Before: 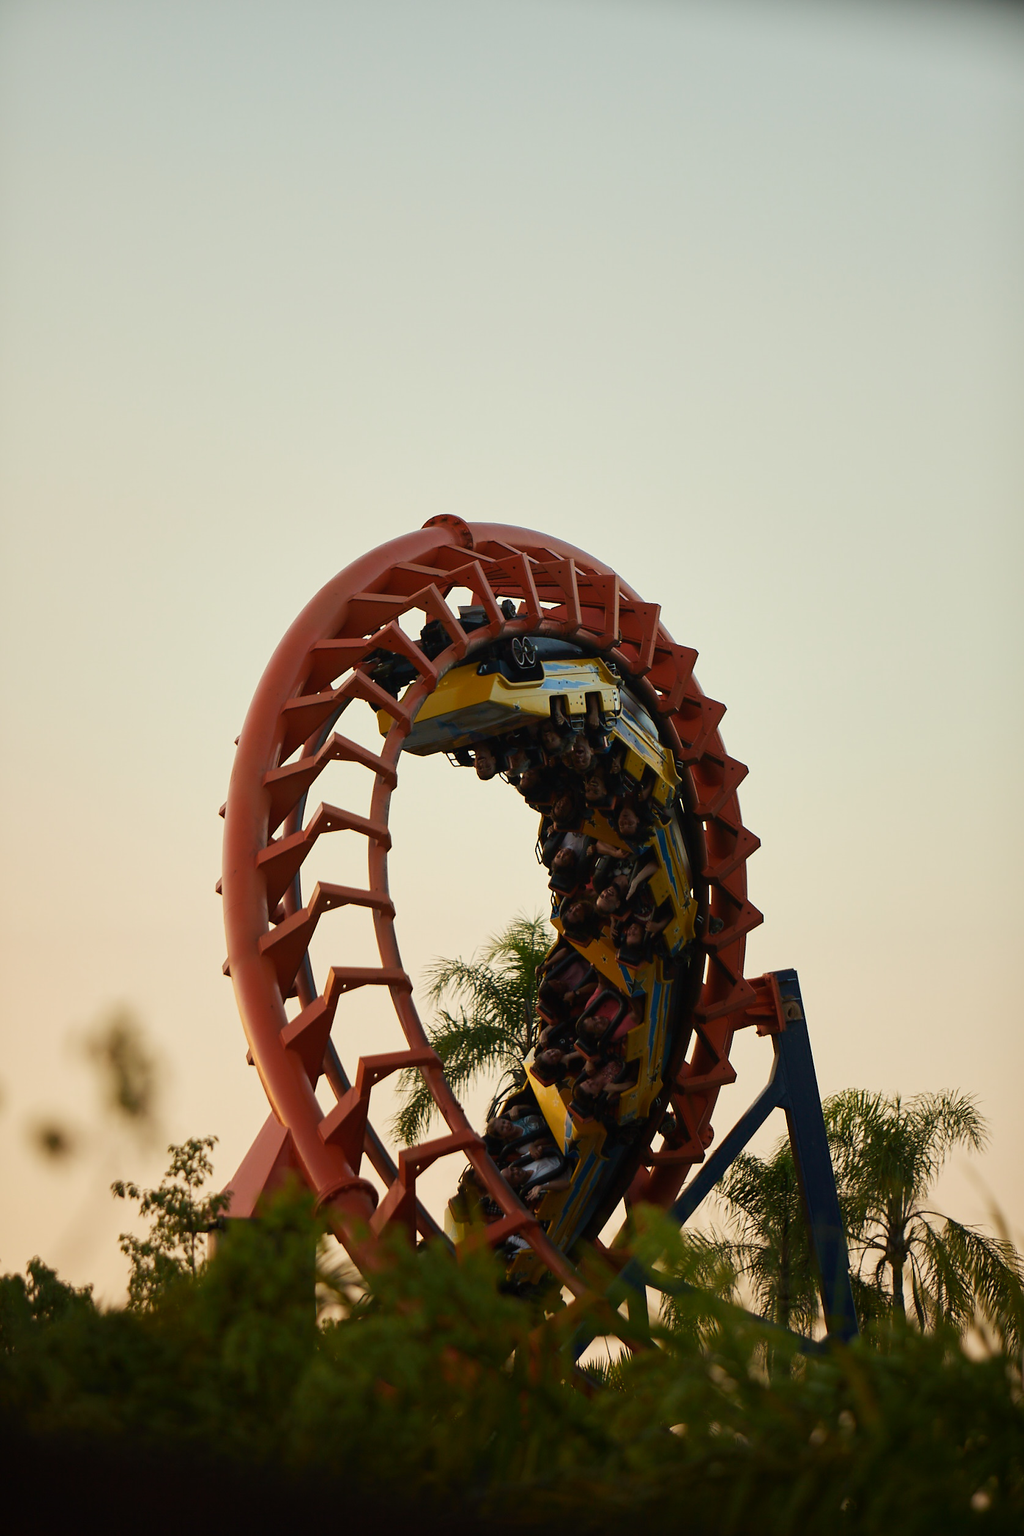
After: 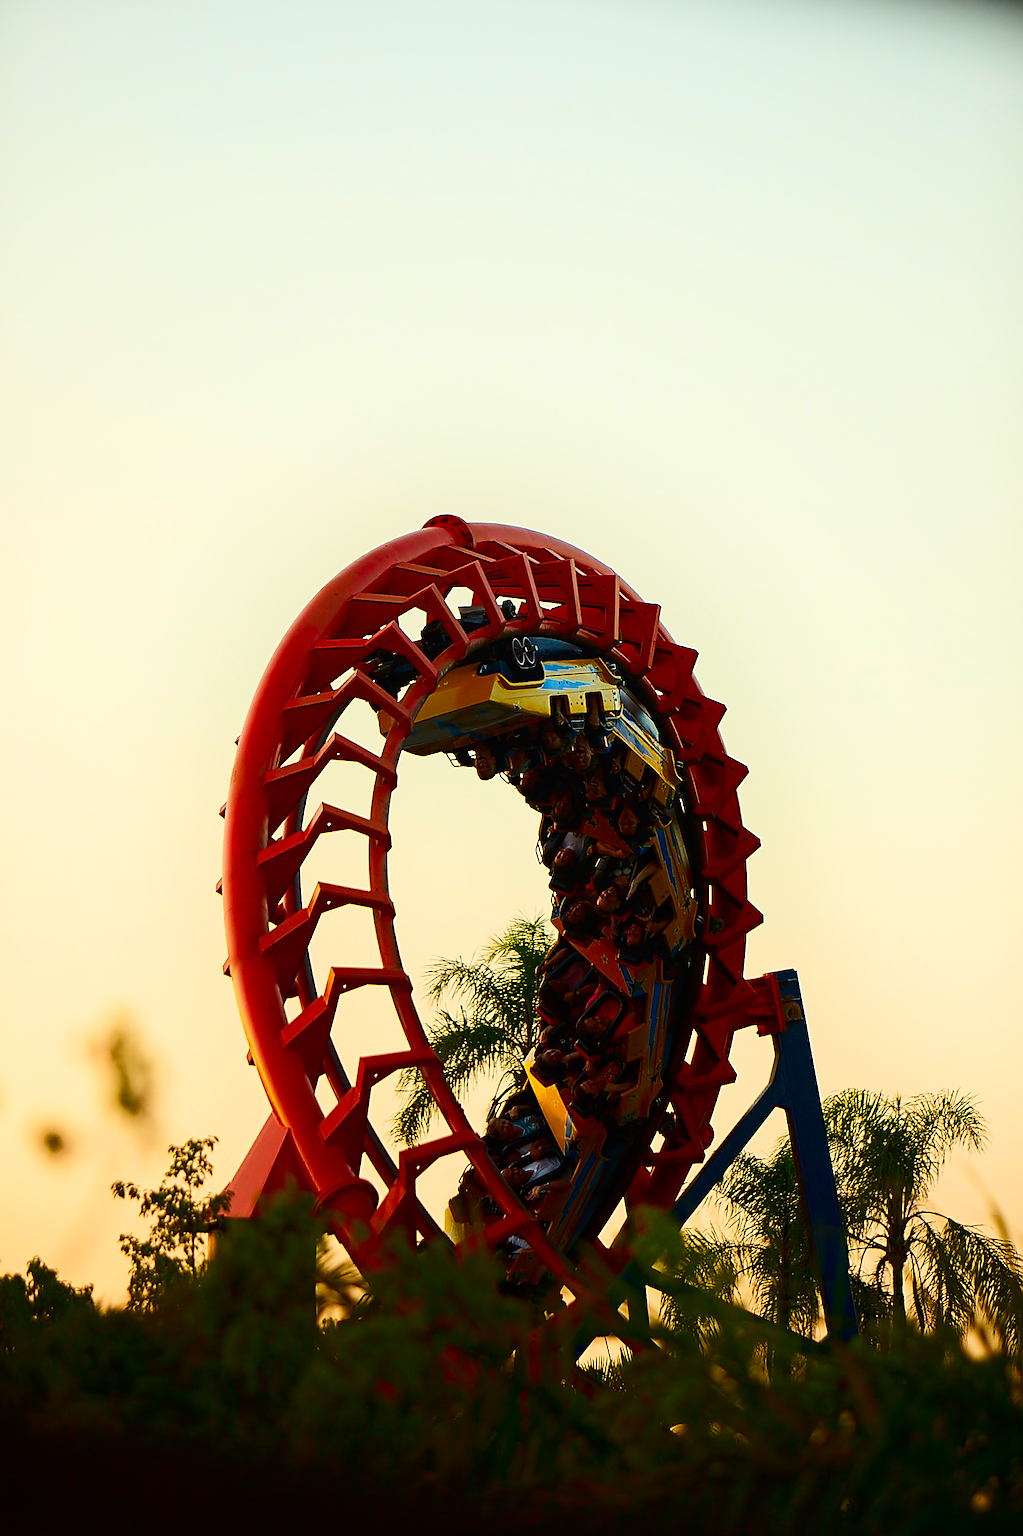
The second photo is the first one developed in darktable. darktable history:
sharpen: radius 1.685, amount 1.294
contrast brightness saturation: contrast 0.26, brightness 0.02, saturation 0.87
local contrast: mode bilateral grid, contrast 10, coarseness 25, detail 110%, midtone range 0.2
shadows and highlights: shadows -24.28, highlights 49.77, soften with gaussian
color balance rgb: on, module defaults
